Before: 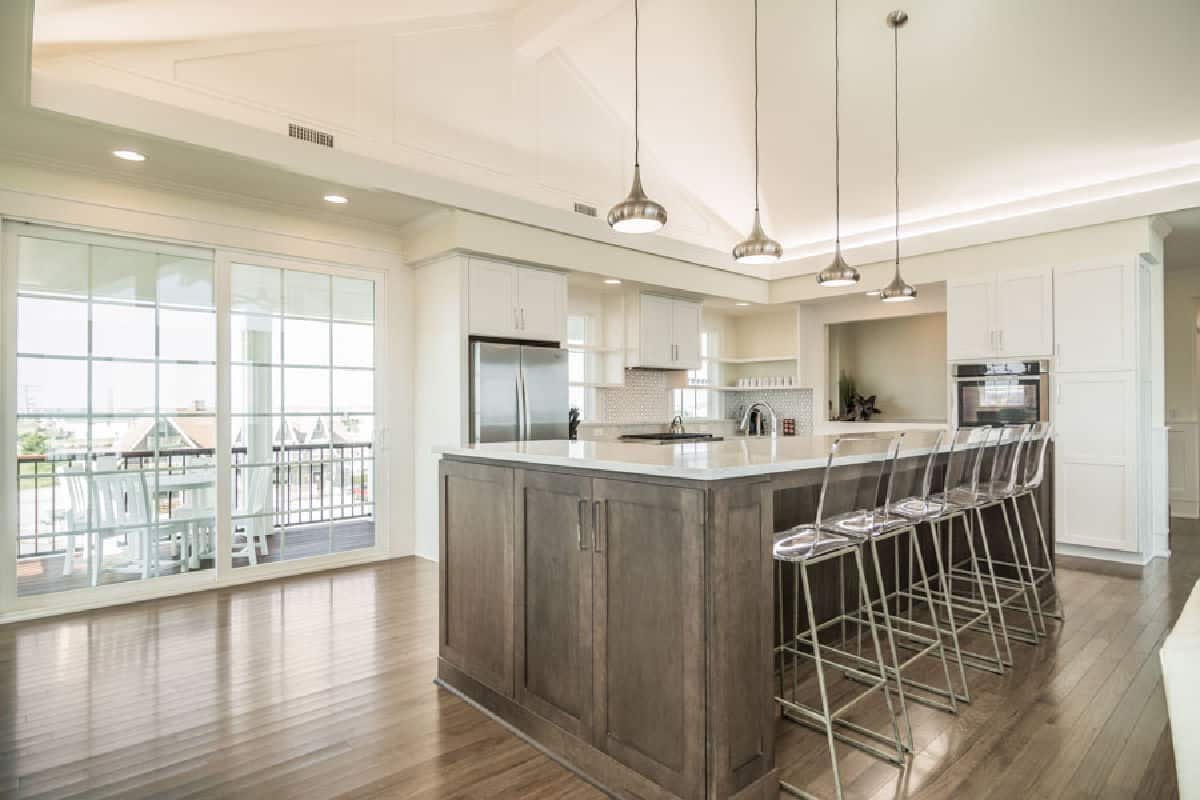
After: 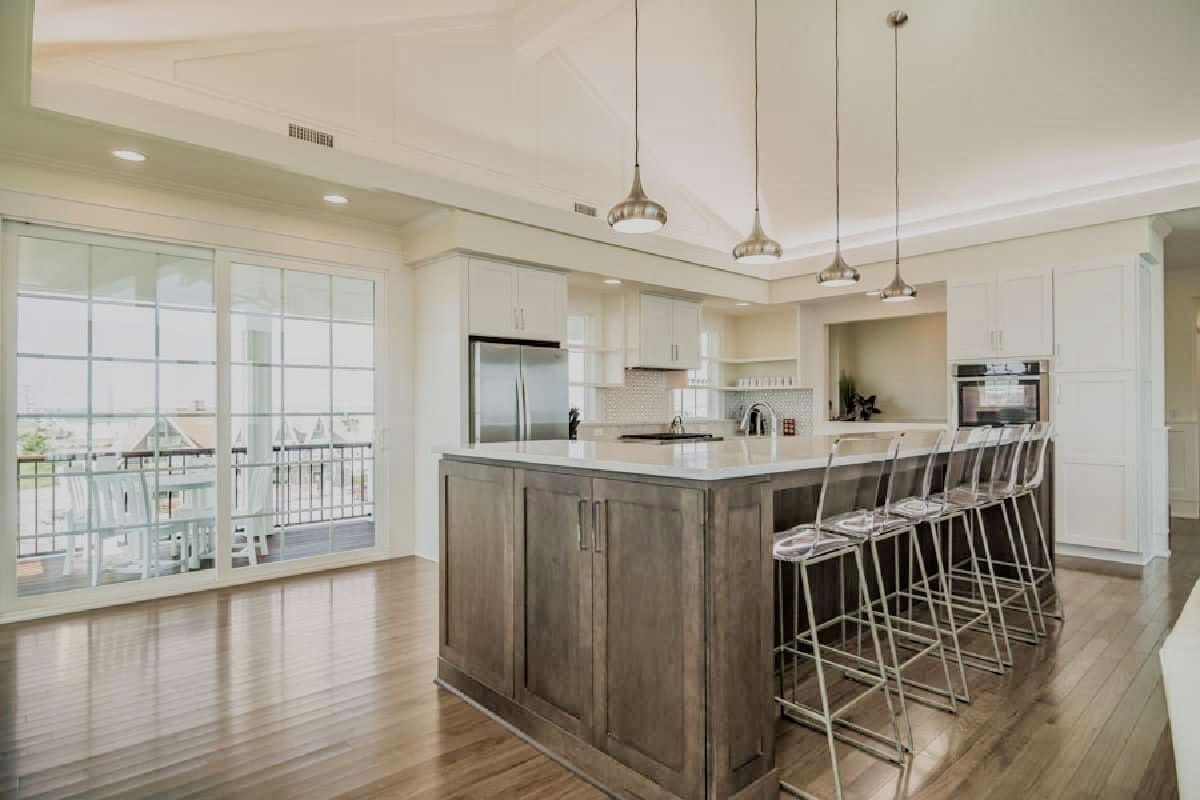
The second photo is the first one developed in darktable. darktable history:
haze removal: compatibility mode true, adaptive false
local contrast: mode bilateral grid, contrast 10, coarseness 24, detail 115%, midtone range 0.2
filmic rgb: black relative exposure -7.65 EV, white relative exposure 4.56 EV, hardness 3.61
